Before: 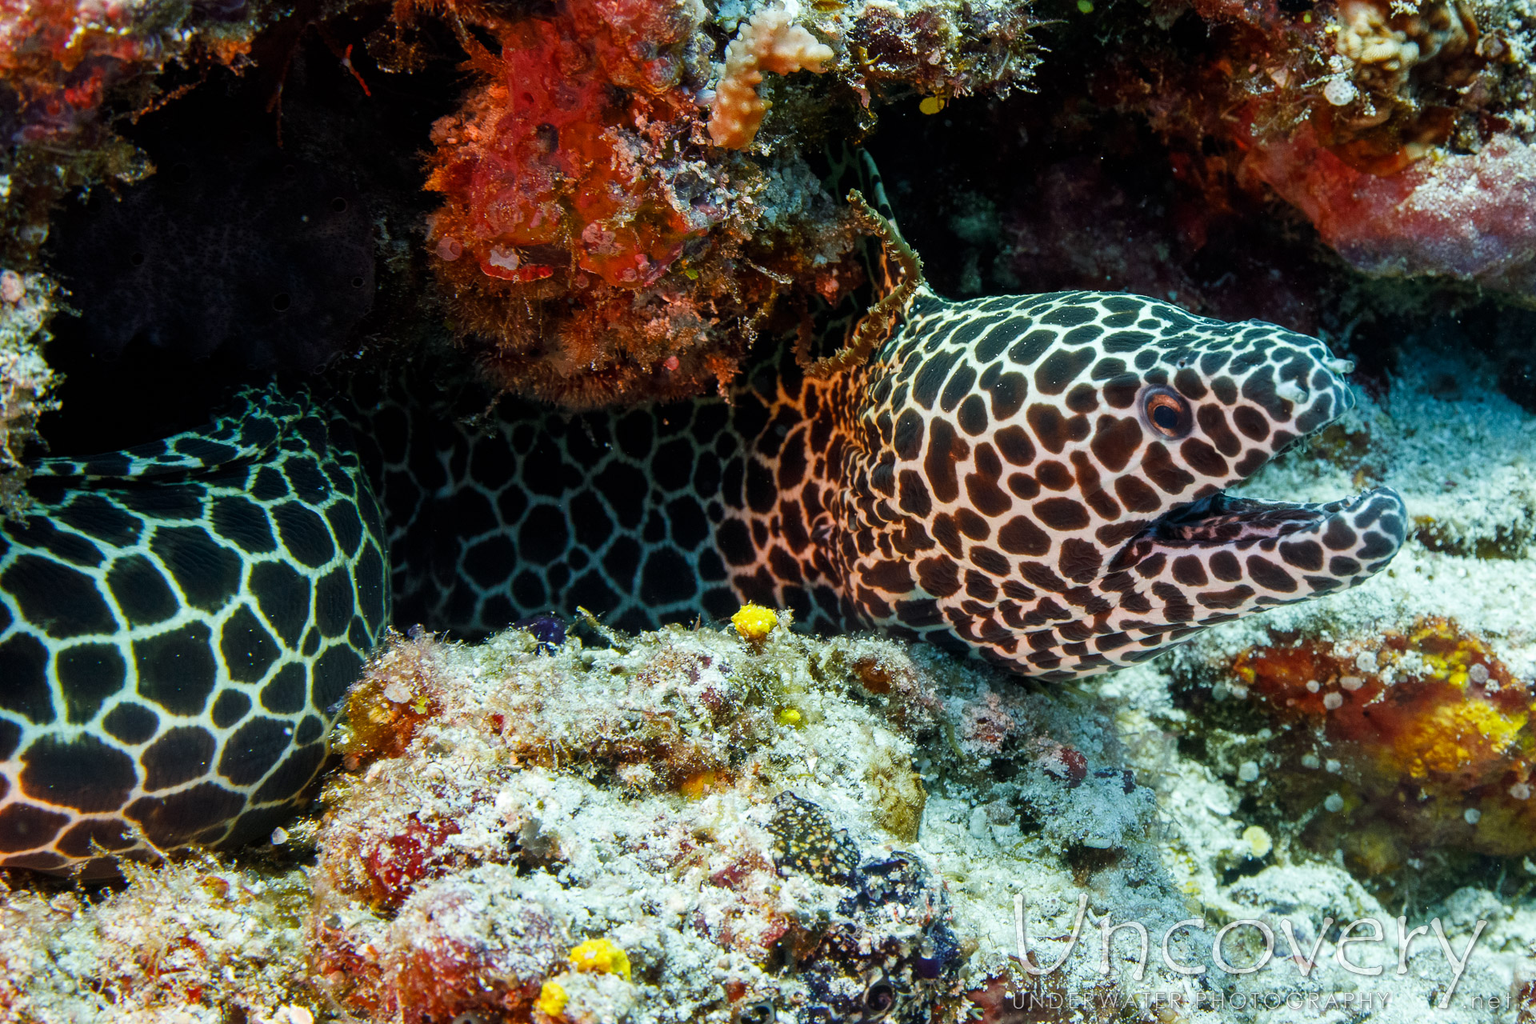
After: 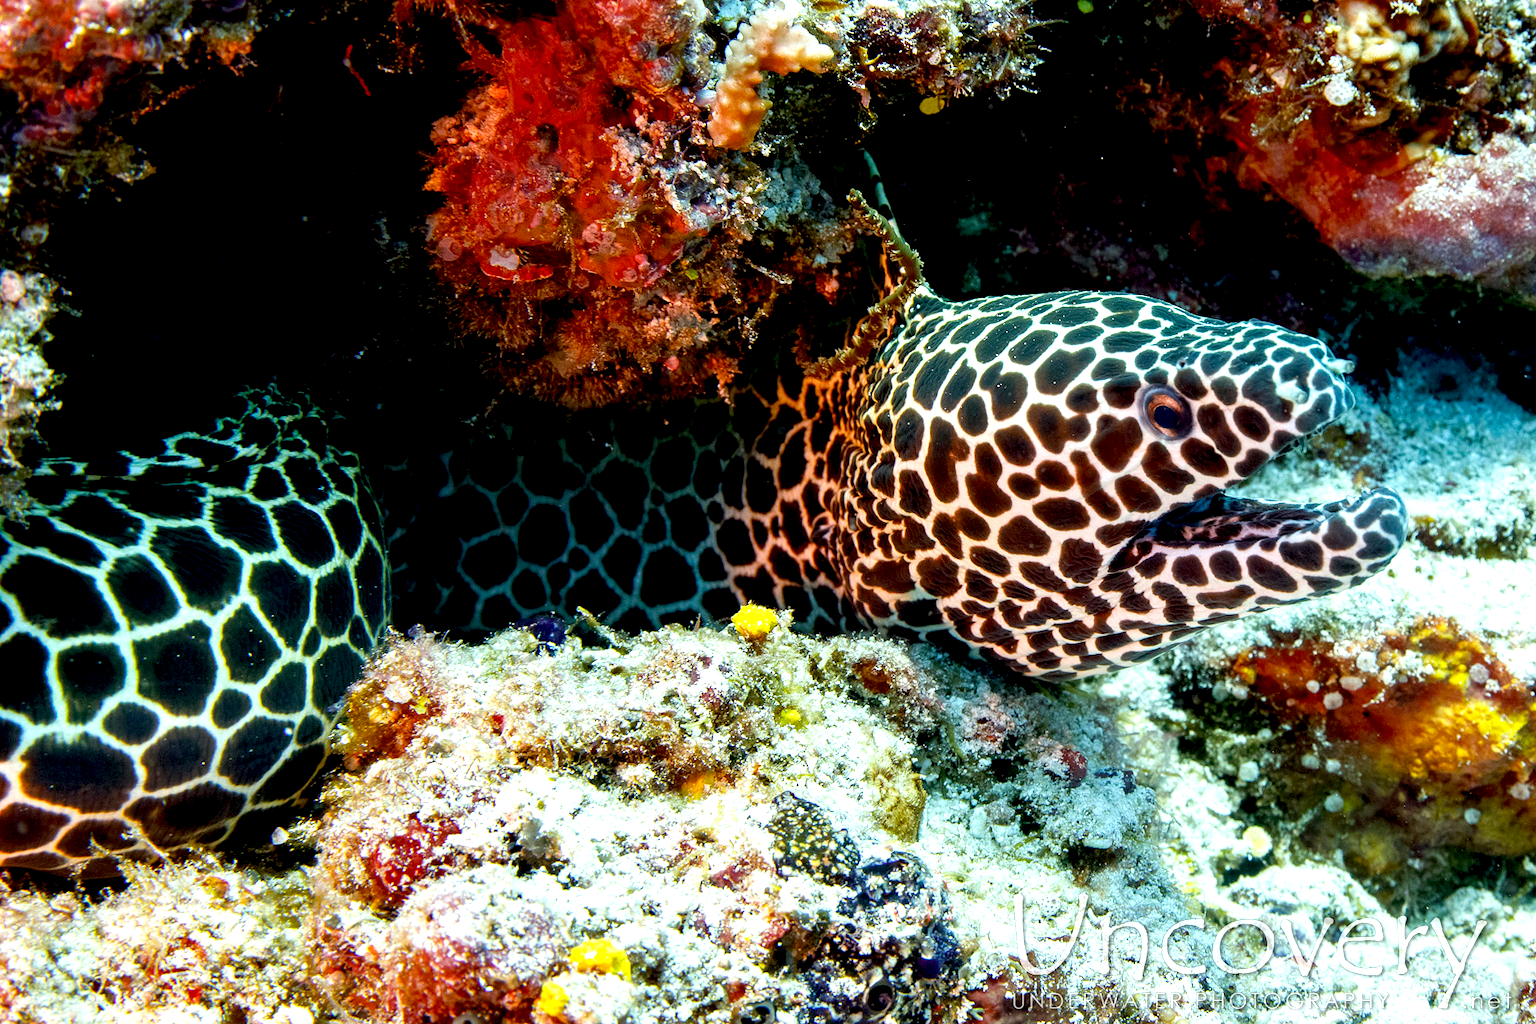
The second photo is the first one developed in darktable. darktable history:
exposure: black level correction 0.012, exposure 0.694 EV, compensate highlight preservation false
